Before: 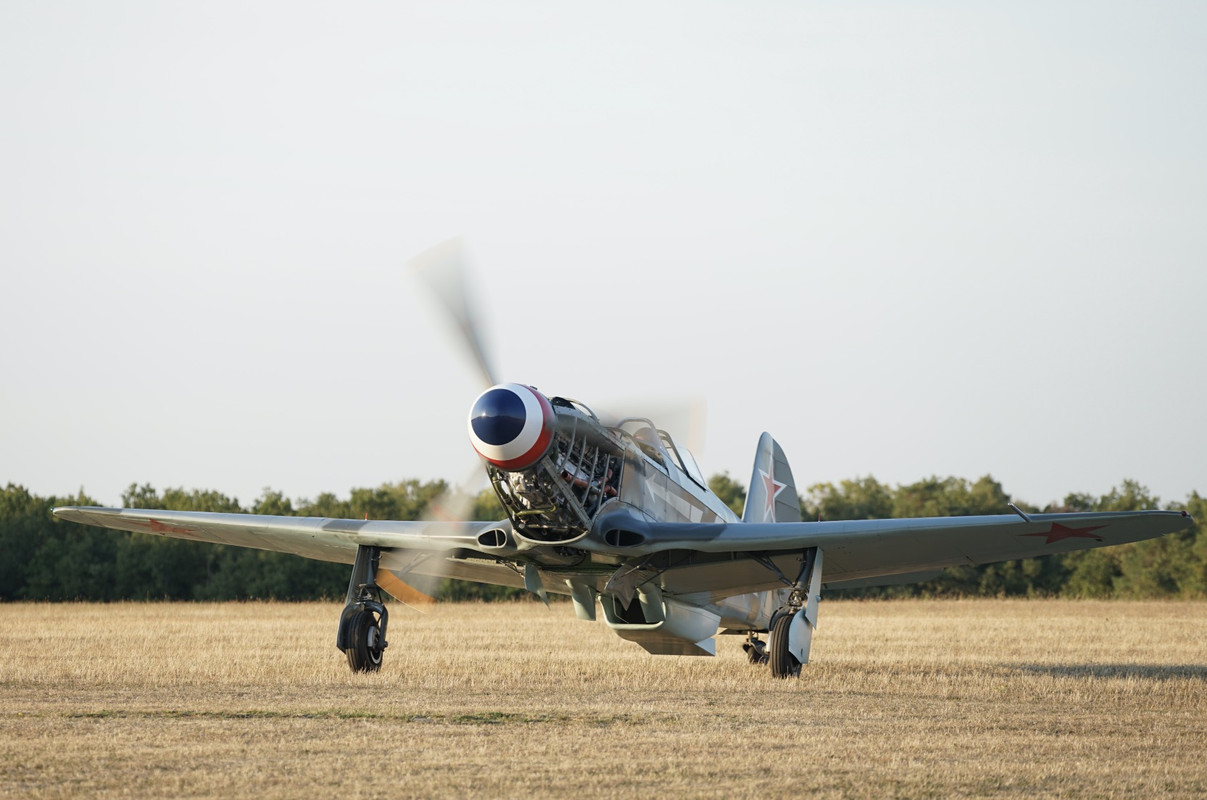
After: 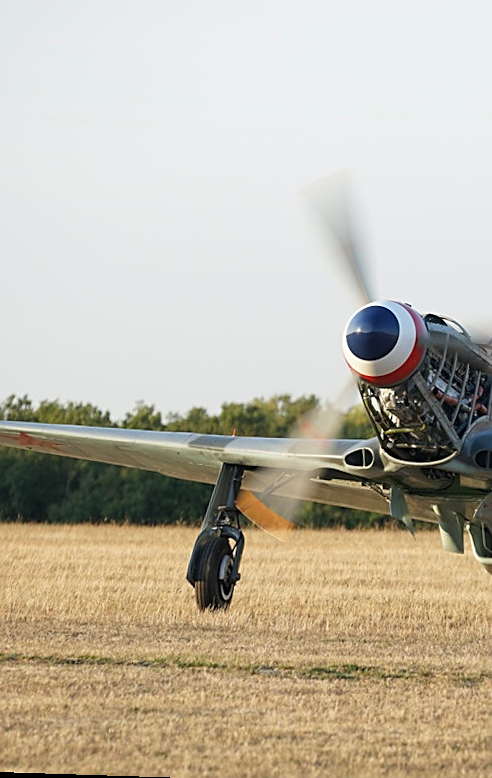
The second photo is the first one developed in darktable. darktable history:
sharpen: on, module defaults
rotate and perspective: rotation 0.72°, lens shift (vertical) -0.352, lens shift (horizontal) -0.051, crop left 0.152, crop right 0.859, crop top 0.019, crop bottom 0.964
crop and rotate: left 0%, top 0%, right 50.845%
